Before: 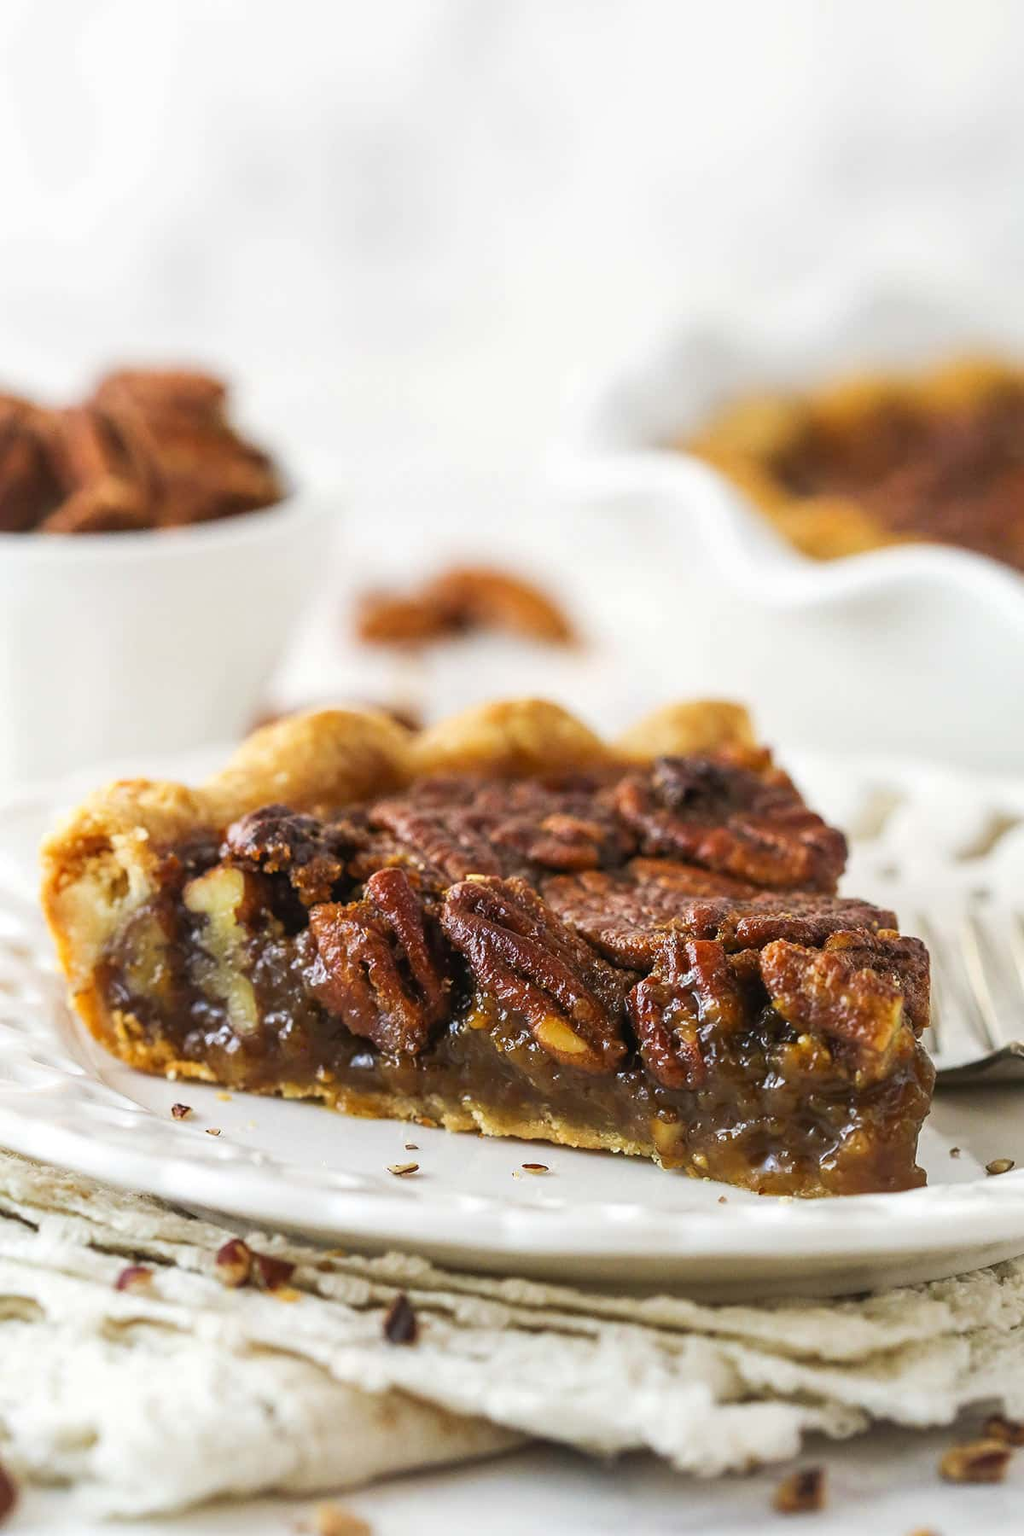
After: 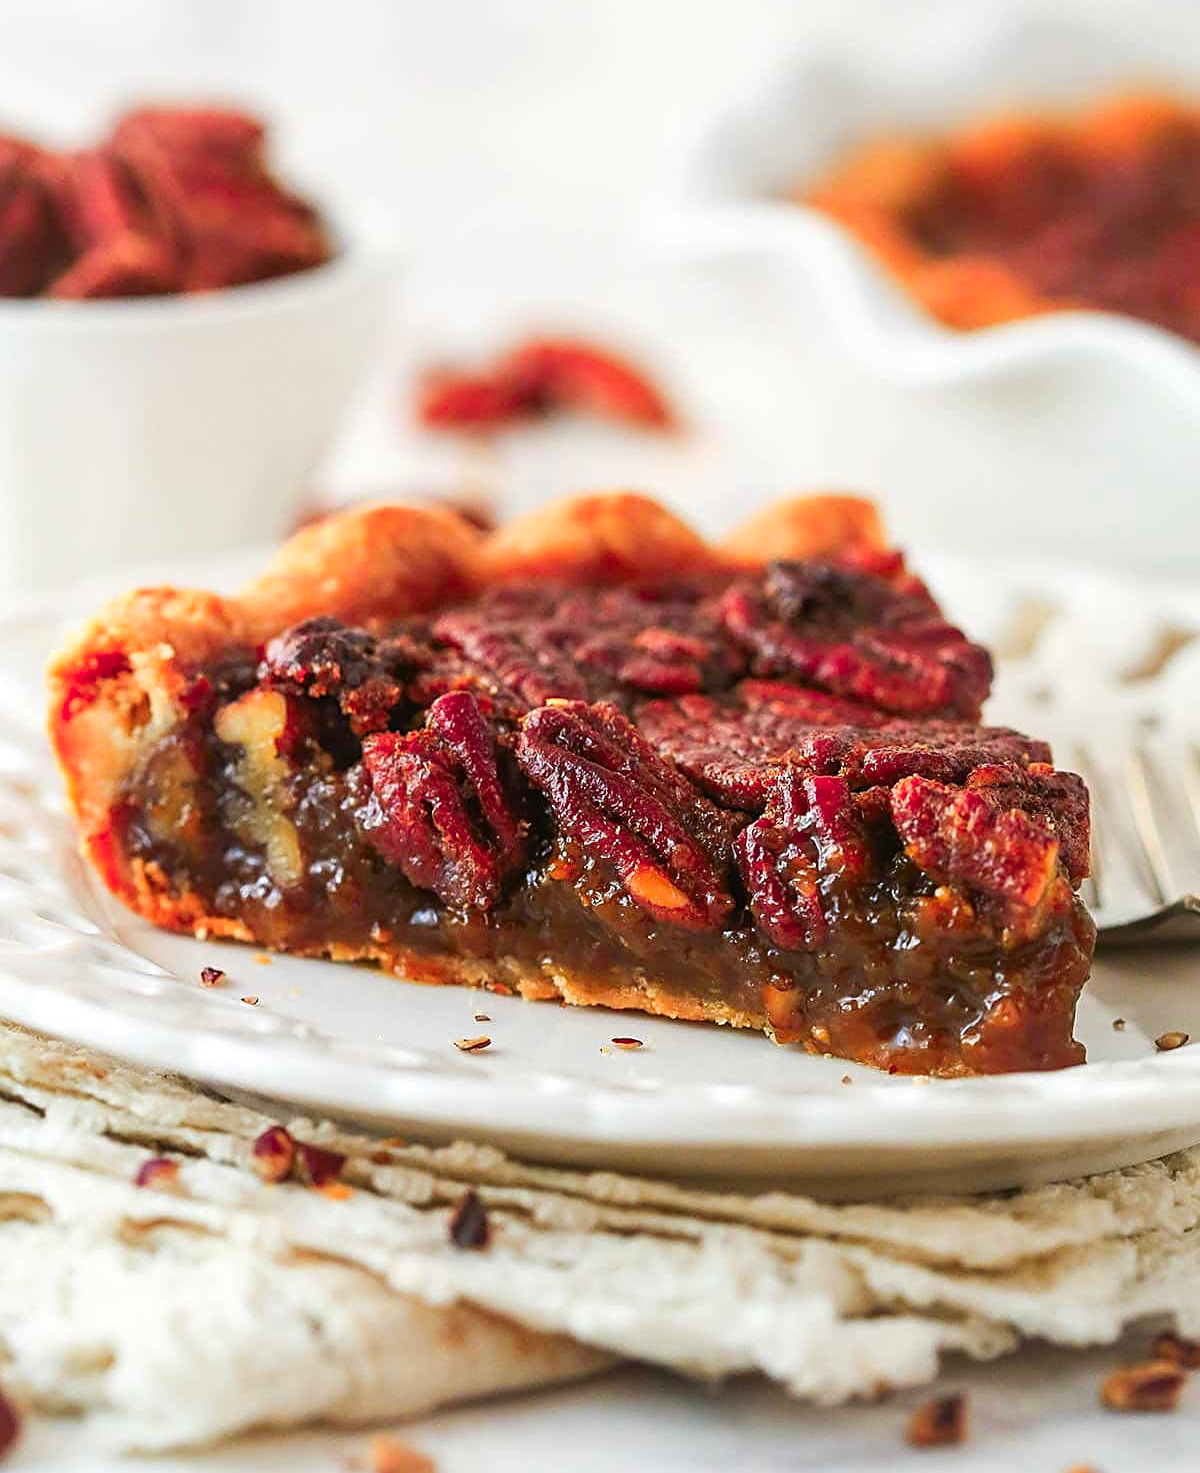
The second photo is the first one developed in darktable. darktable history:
crop and rotate: top 18.136%
color zones: curves: ch1 [(0.24, 0.634) (0.75, 0.5)]; ch2 [(0.253, 0.437) (0.745, 0.491)], mix 27.97%
sharpen: on, module defaults
